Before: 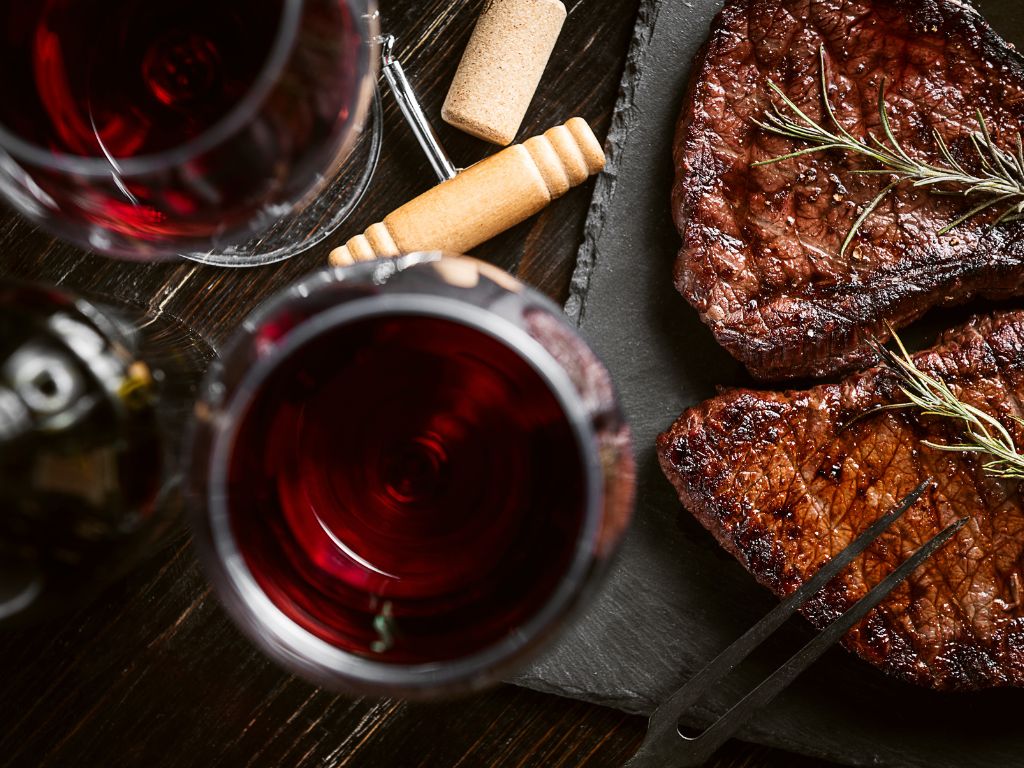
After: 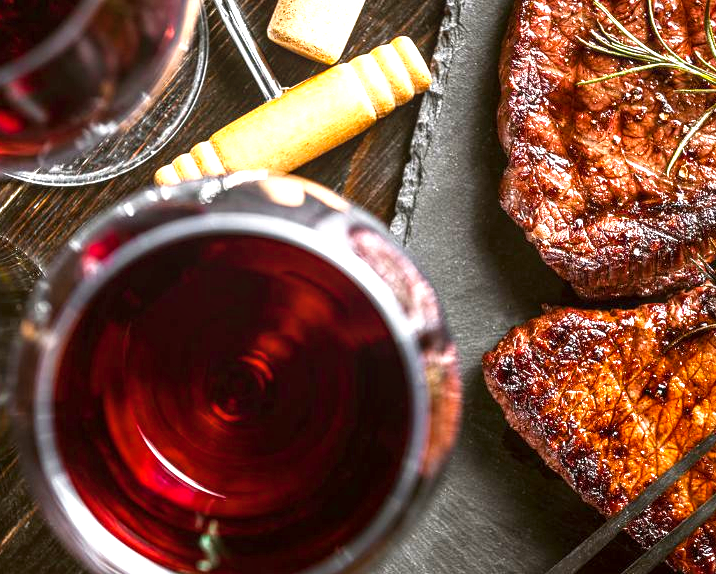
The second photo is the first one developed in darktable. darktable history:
local contrast: on, module defaults
crop and rotate: left 17.046%, top 10.659%, right 12.989%, bottom 14.553%
color balance rgb: perceptual saturation grading › global saturation 20%, global vibrance 10%
exposure: black level correction 0, exposure 1.3 EV, compensate exposure bias true, compensate highlight preservation false
tone curve: curves: ch0 [(0, 0) (0.003, 0.003) (0.011, 0.011) (0.025, 0.025) (0.044, 0.045) (0.069, 0.07) (0.1, 0.101) (0.136, 0.138) (0.177, 0.18) (0.224, 0.228) (0.277, 0.281) (0.335, 0.34) (0.399, 0.405) (0.468, 0.475) (0.543, 0.551) (0.623, 0.633) (0.709, 0.72) (0.801, 0.813) (0.898, 0.907) (1, 1)], preserve colors none
